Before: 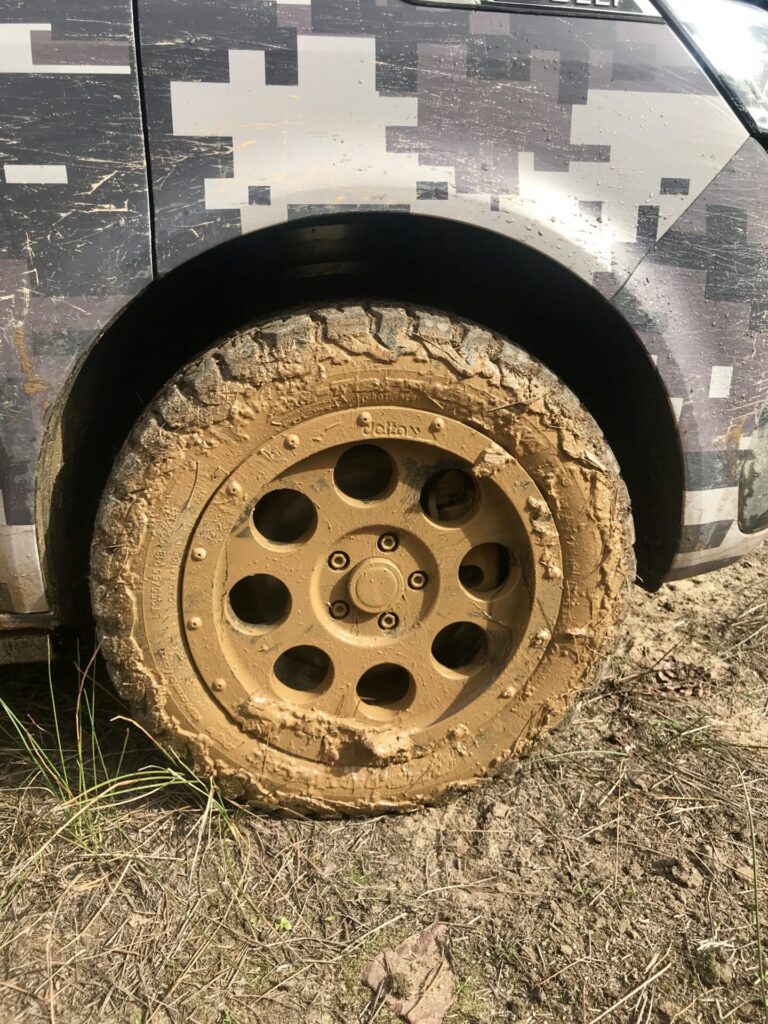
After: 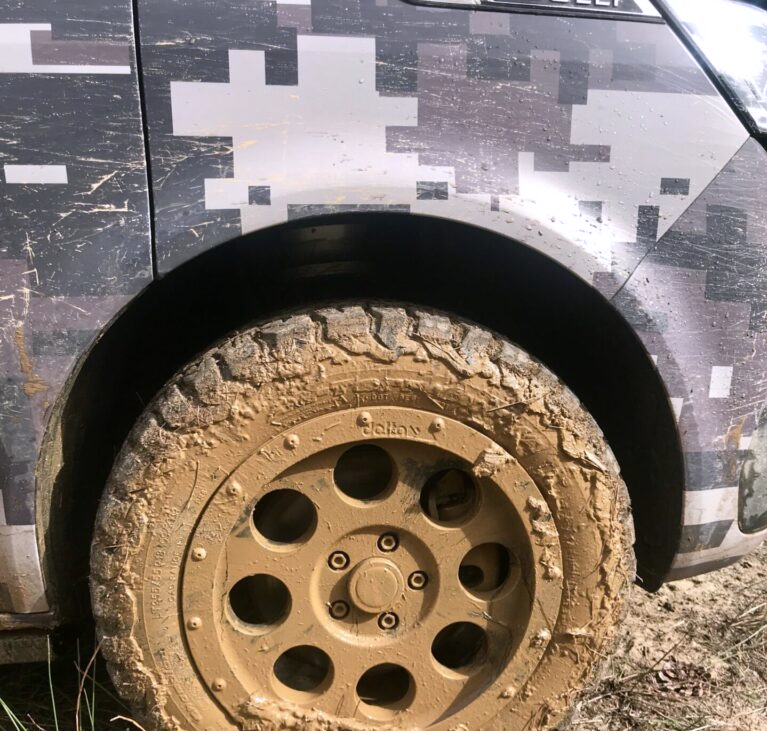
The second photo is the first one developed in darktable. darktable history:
white balance: red 1.004, blue 1.096
crop: bottom 28.576%
